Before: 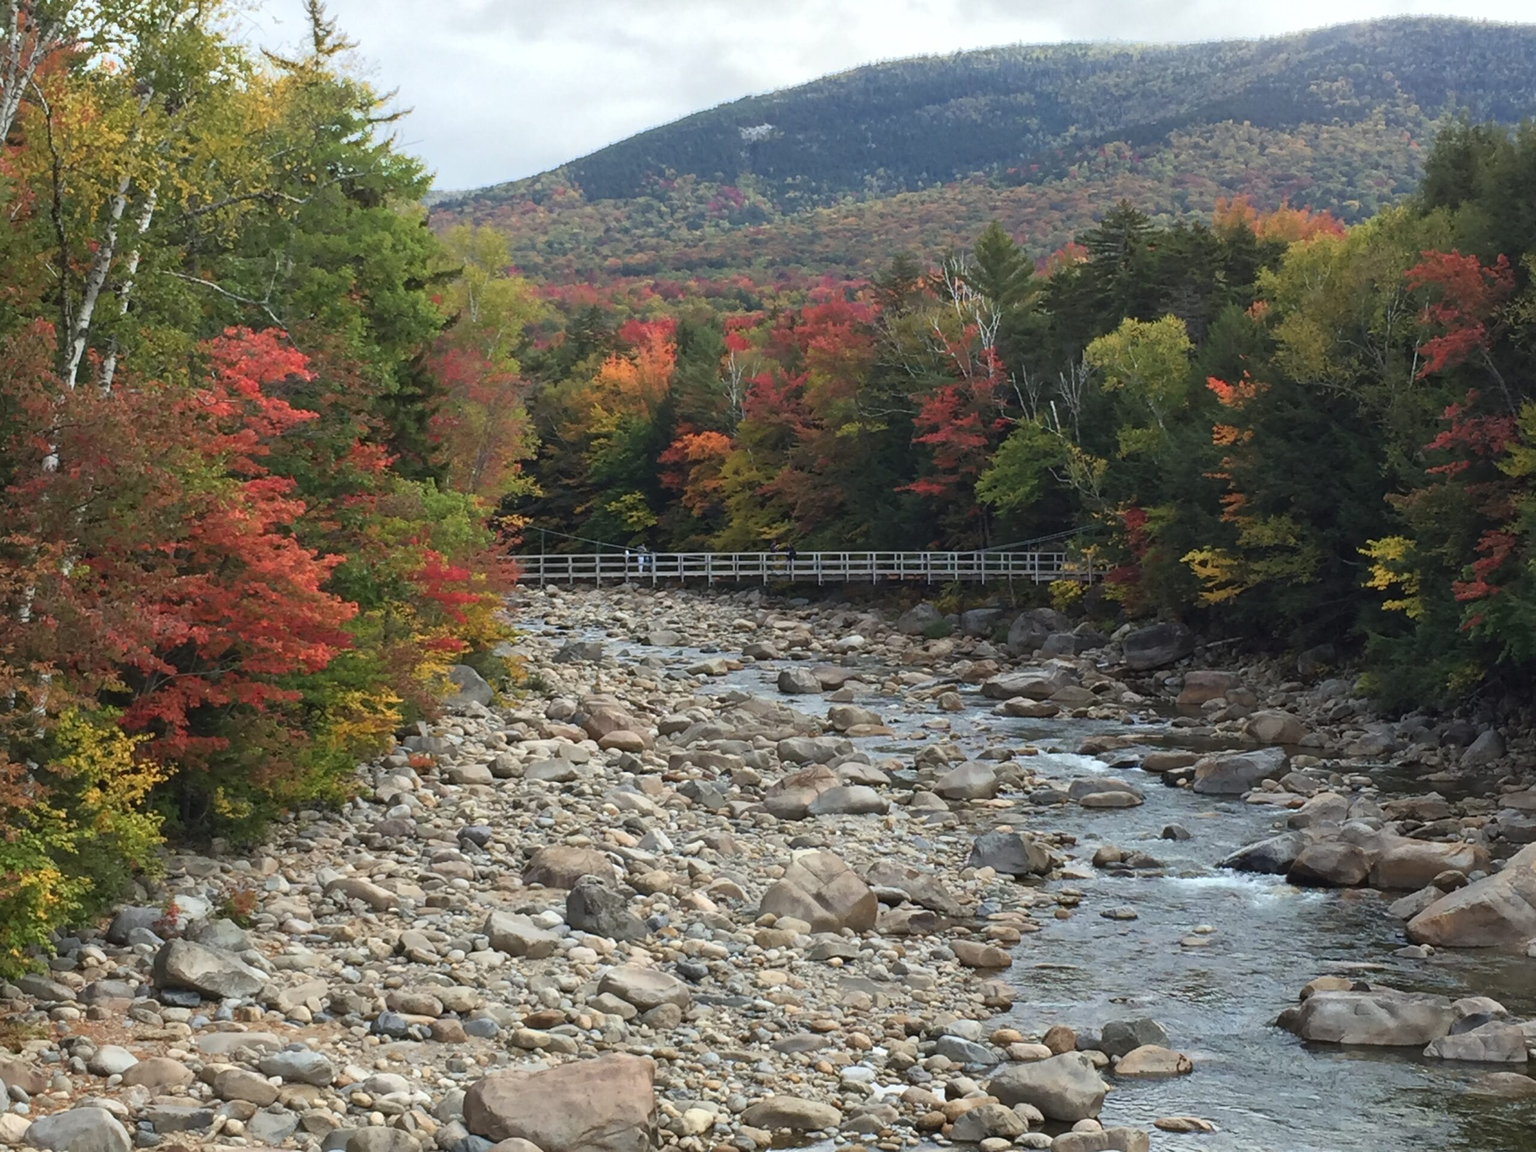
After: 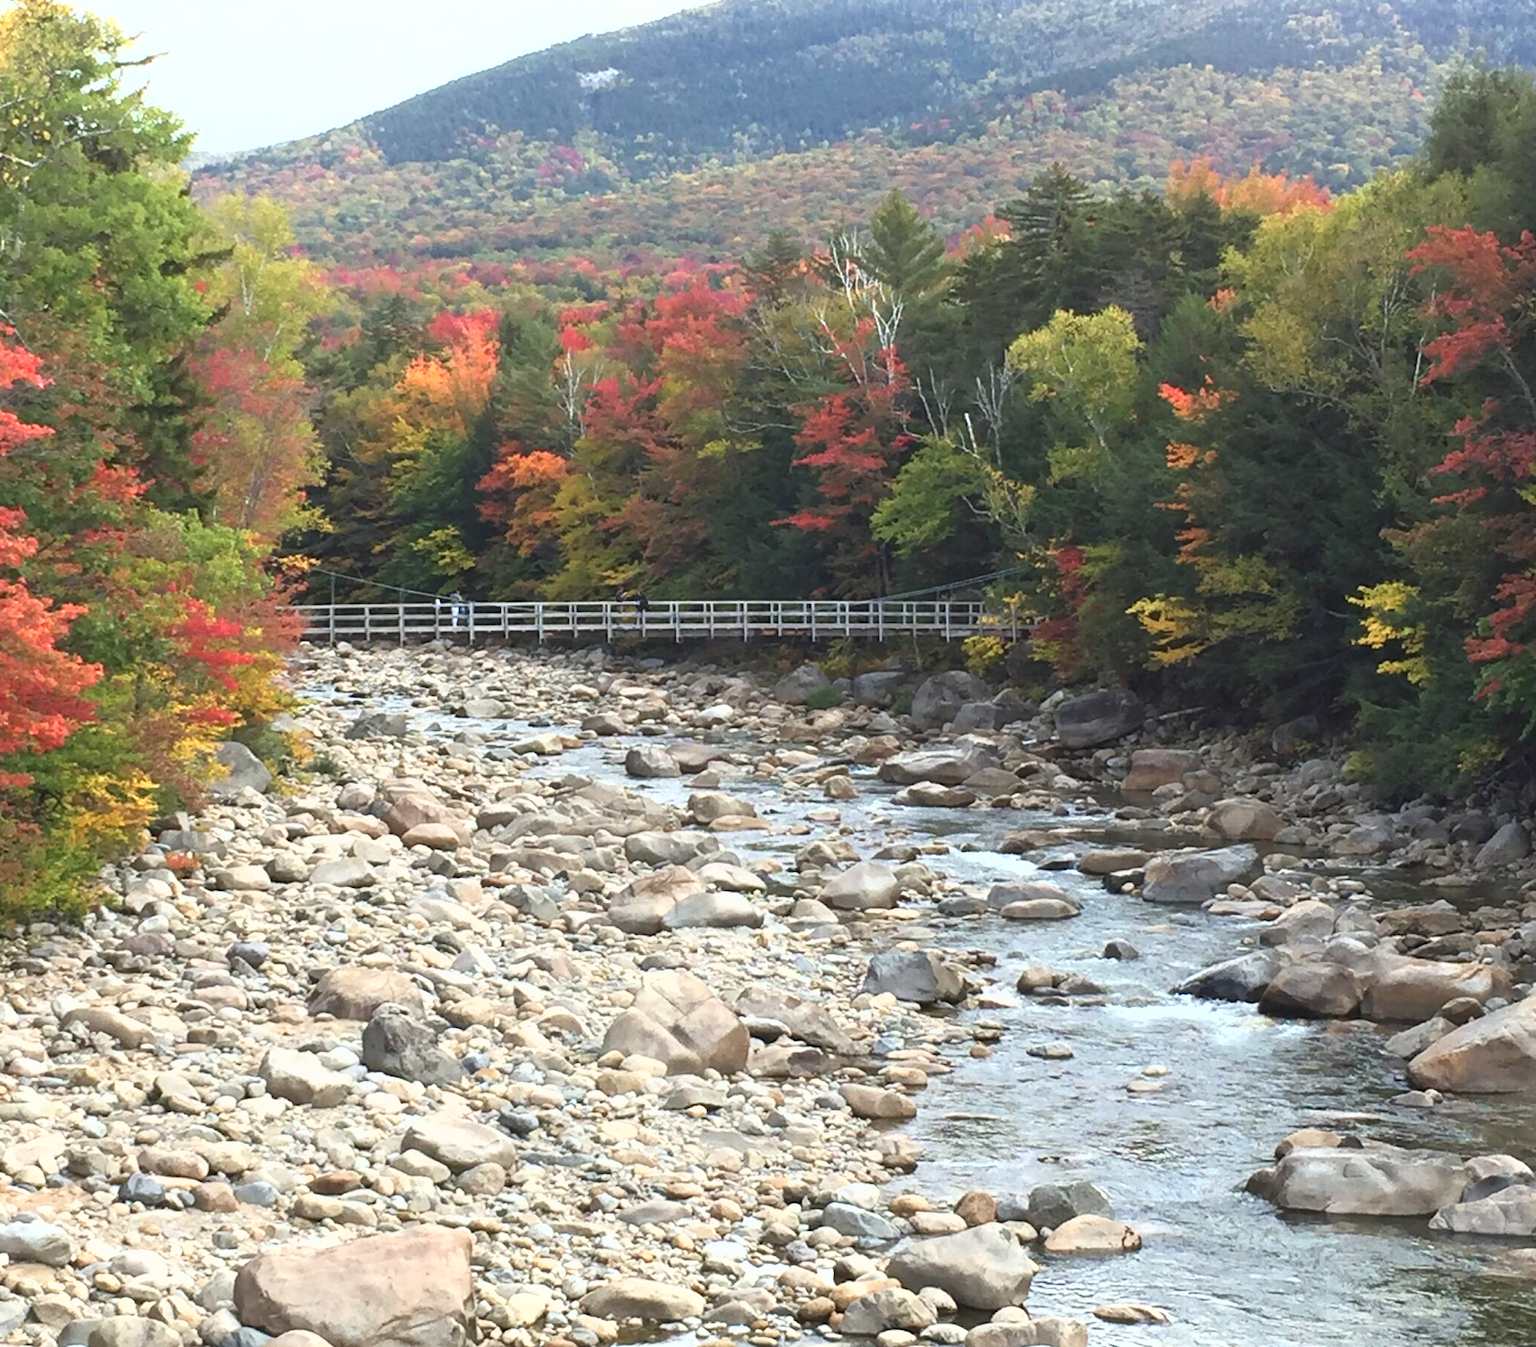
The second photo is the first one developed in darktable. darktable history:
local contrast: mode bilateral grid, contrast 100, coarseness 99, detail 90%, midtone range 0.2
exposure: black level correction 0, exposure 0.893 EV, compensate highlight preservation false
crop and rotate: left 17.93%, top 5.997%, right 1.701%
shadows and highlights: shadows -1.71, highlights 39.76
